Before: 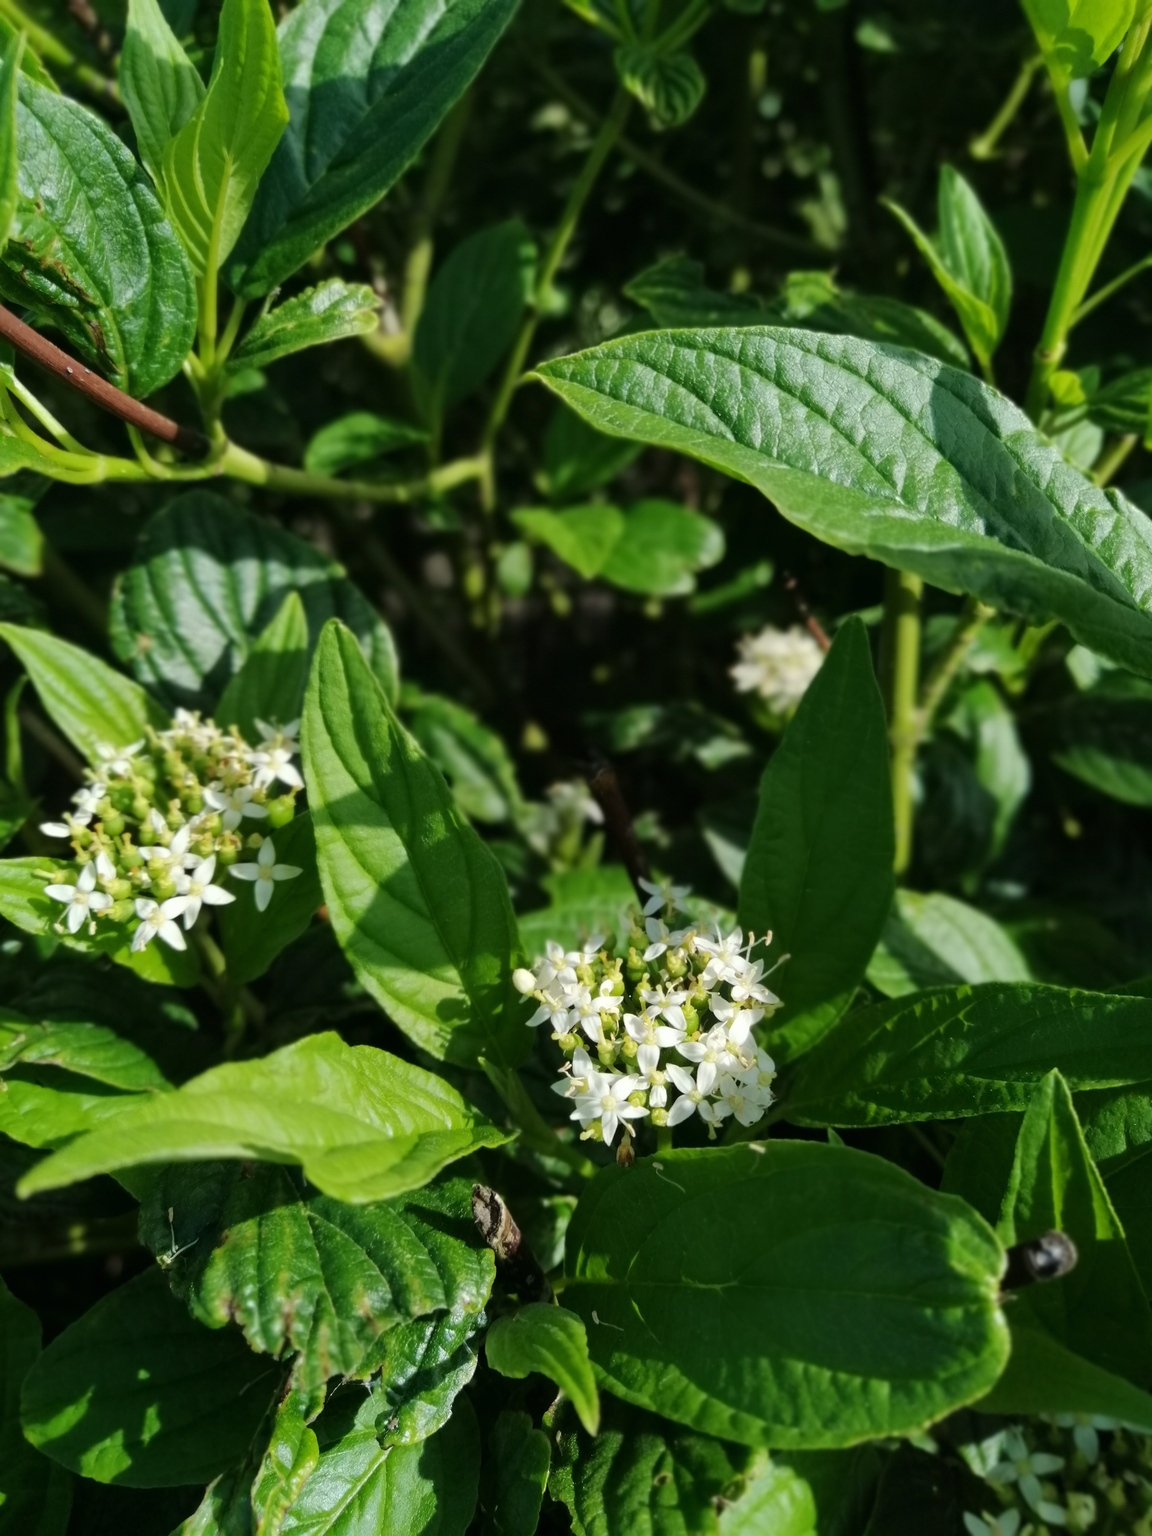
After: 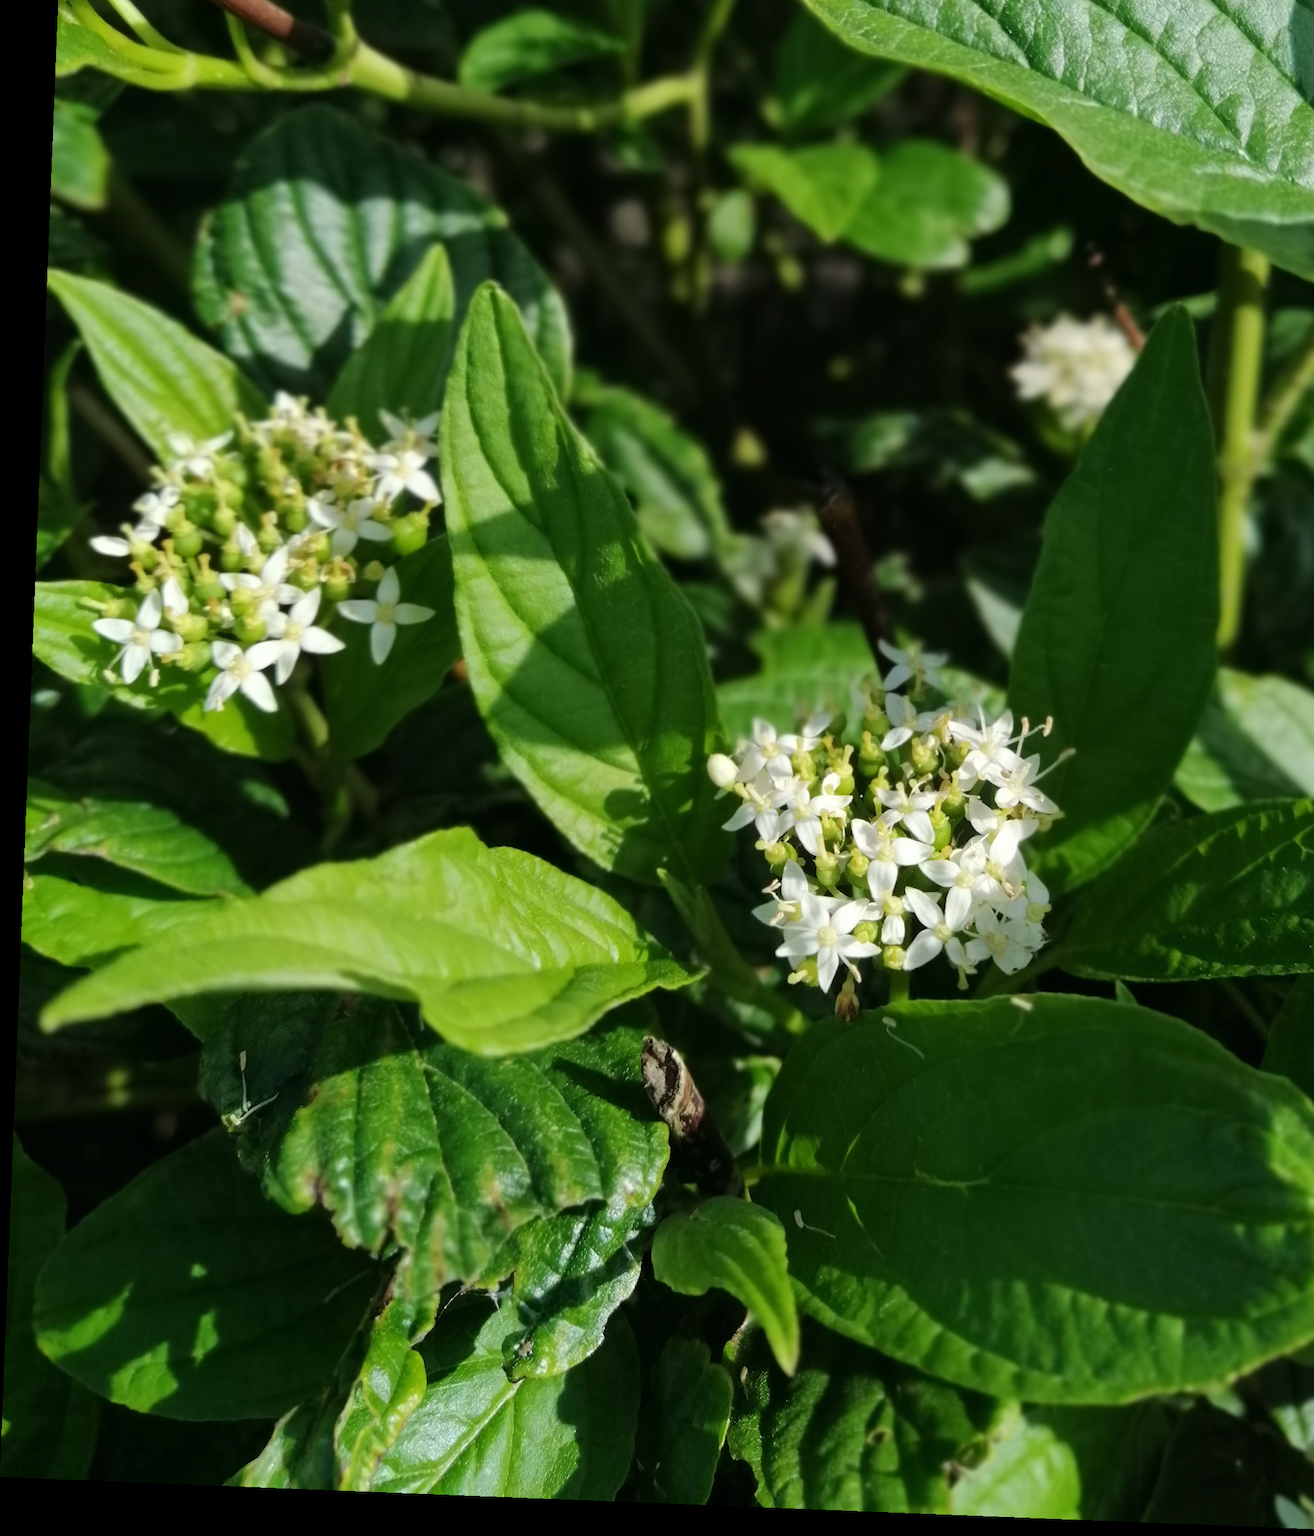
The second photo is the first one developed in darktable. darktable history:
rotate and perspective: rotation 2.27°, automatic cropping off
crop: top 26.531%, right 17.959%
